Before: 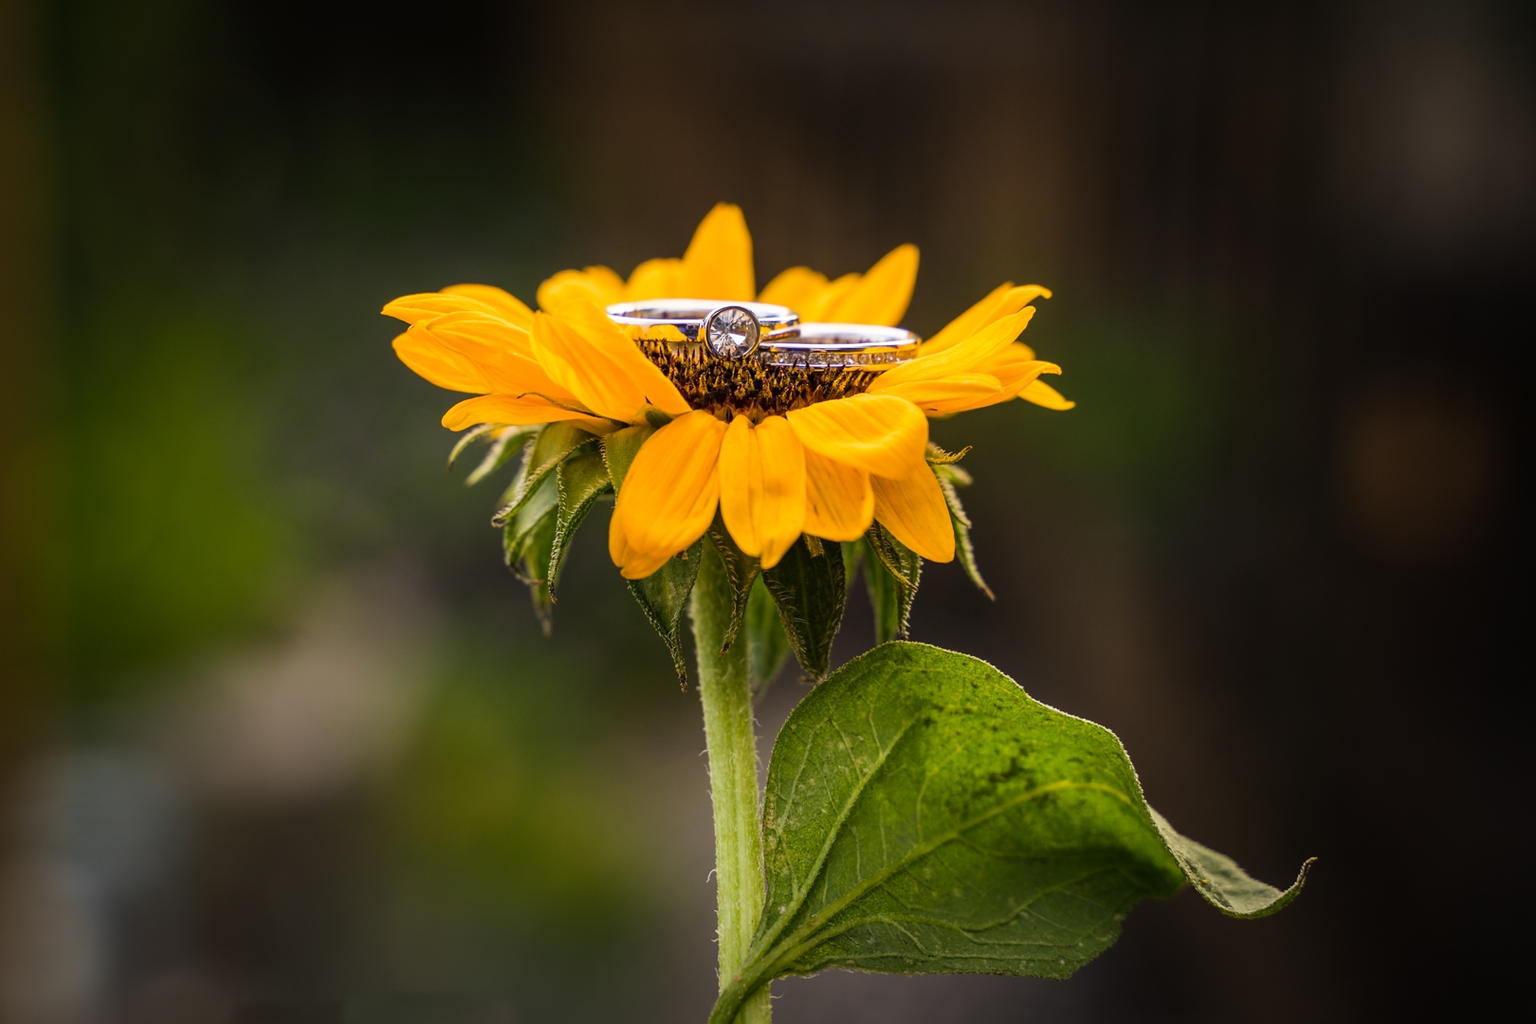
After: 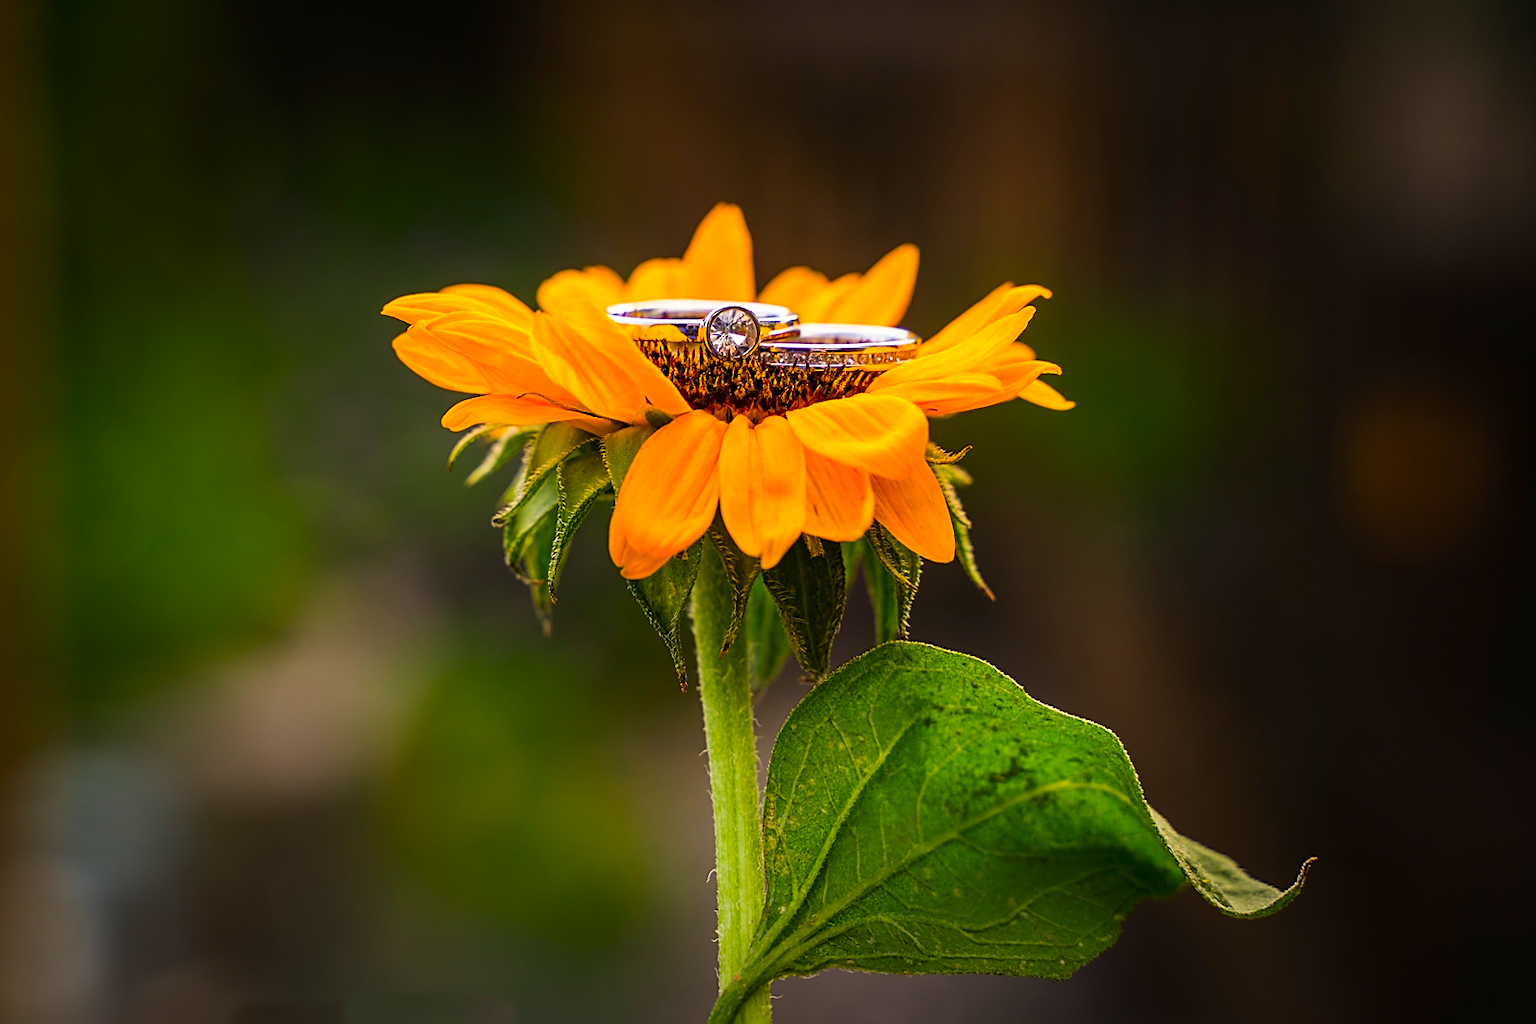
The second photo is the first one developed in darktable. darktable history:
sharpen: on, module defaults
exposure: compensate exposure bias true, compensate highlight preservation false
color contrast: green-magenta contrast 1.69, blue-yellow contrast 1.49
